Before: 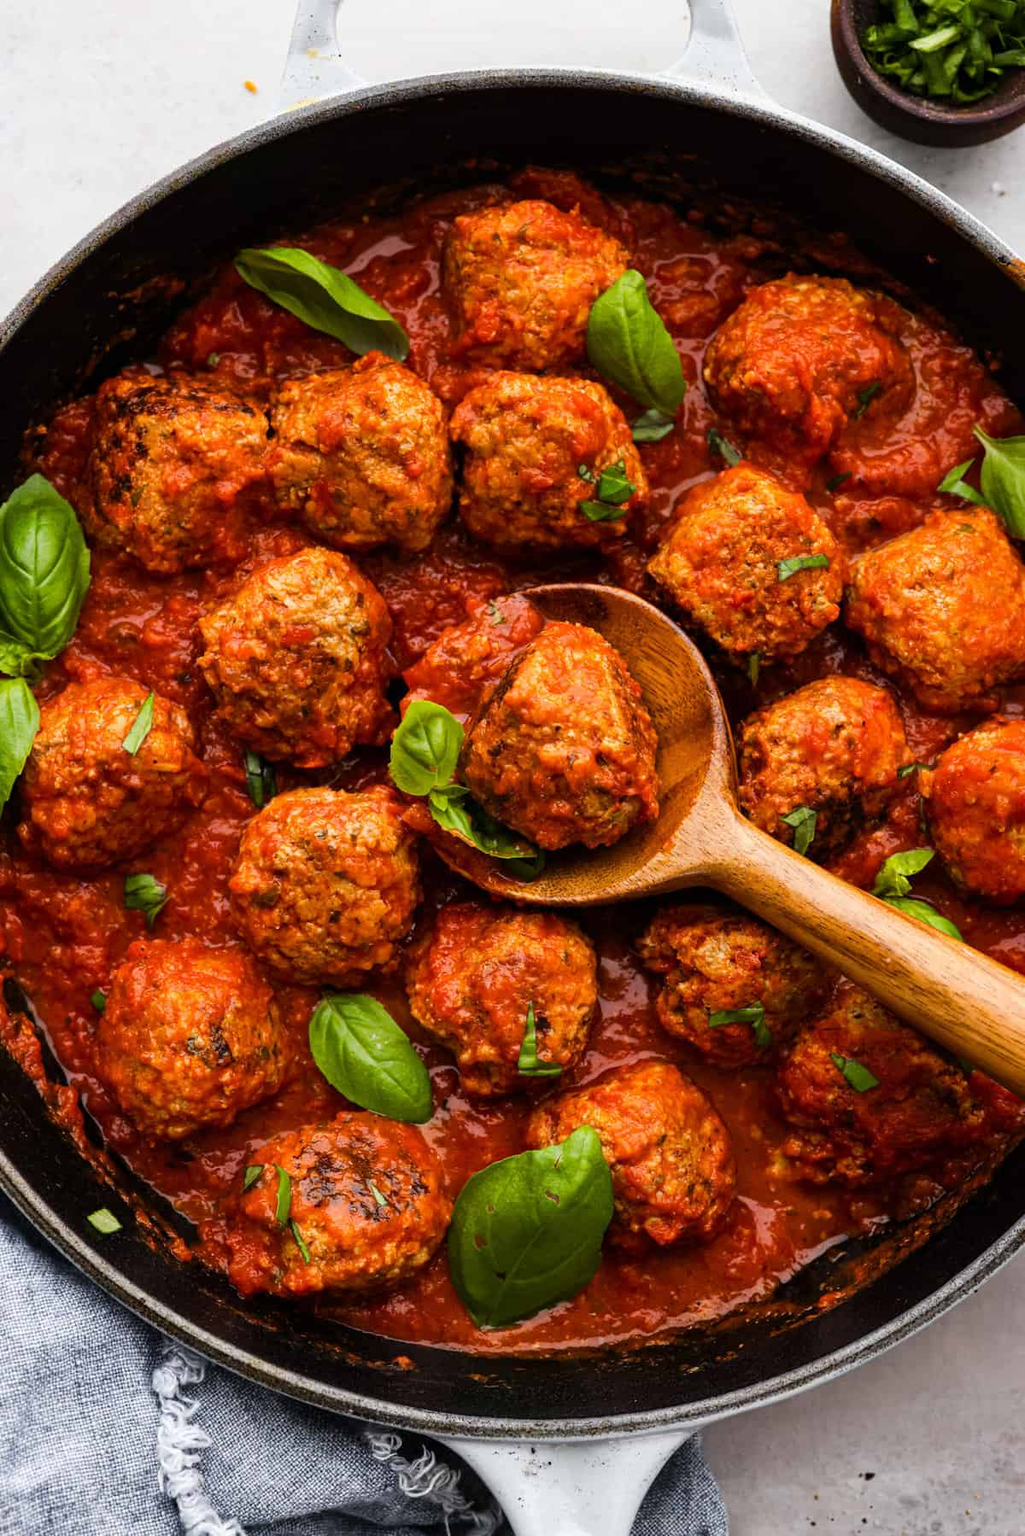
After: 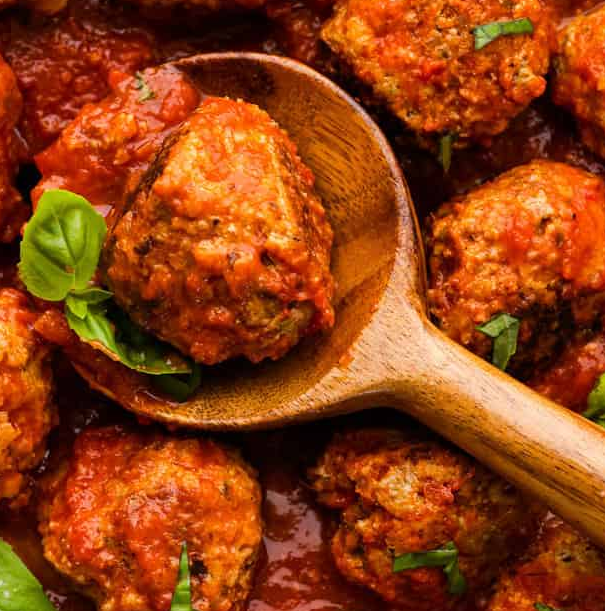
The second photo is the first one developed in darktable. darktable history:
crop: left 36.456%, top 35.13%, right 13.1%, bottom 30.851%
